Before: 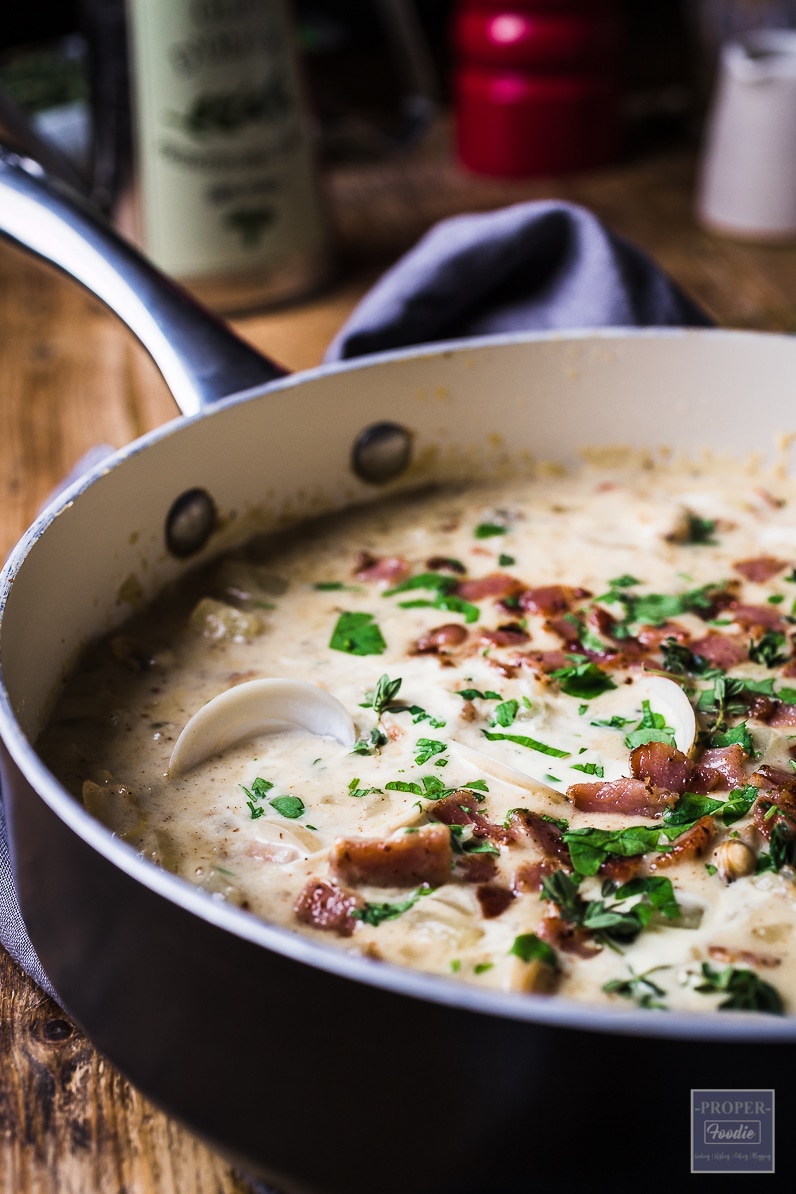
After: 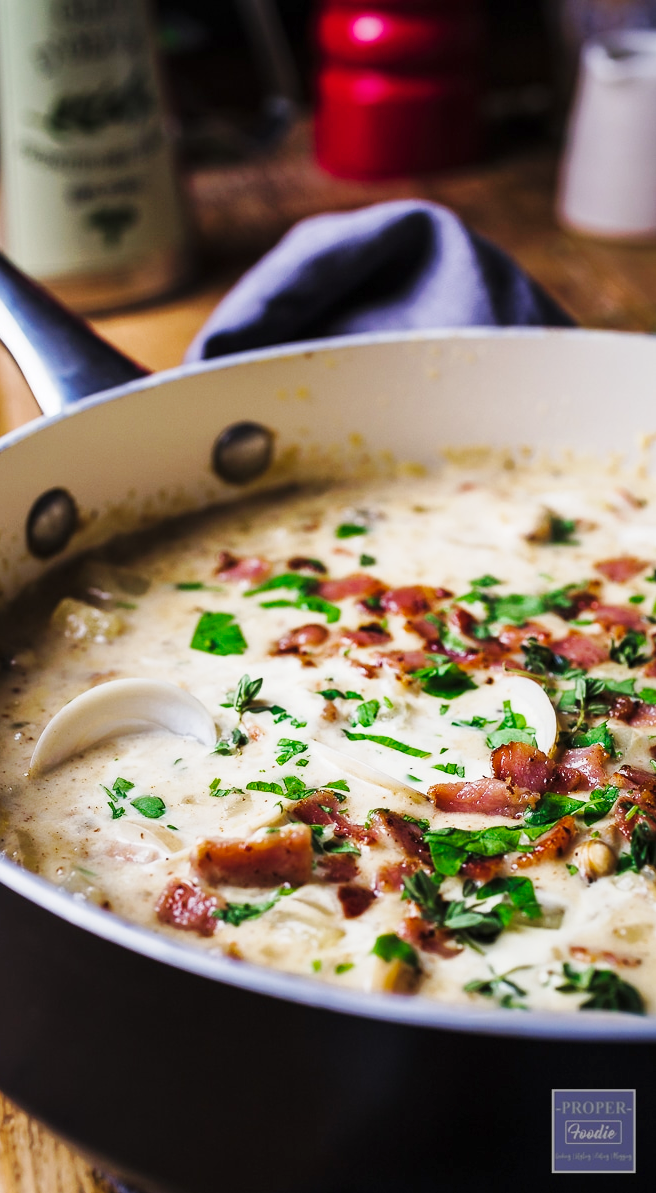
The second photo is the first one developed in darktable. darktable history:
crop: left 17.582%, bottom 0.031%
shadows and highlights: on, module defaults
base curve: curves: ch0 [(0, 0) (0.032, 0.025) (0.121, 0.166) (0.206, 0.329) (0.605, 0.79) (1, 1)], preserve colors none
